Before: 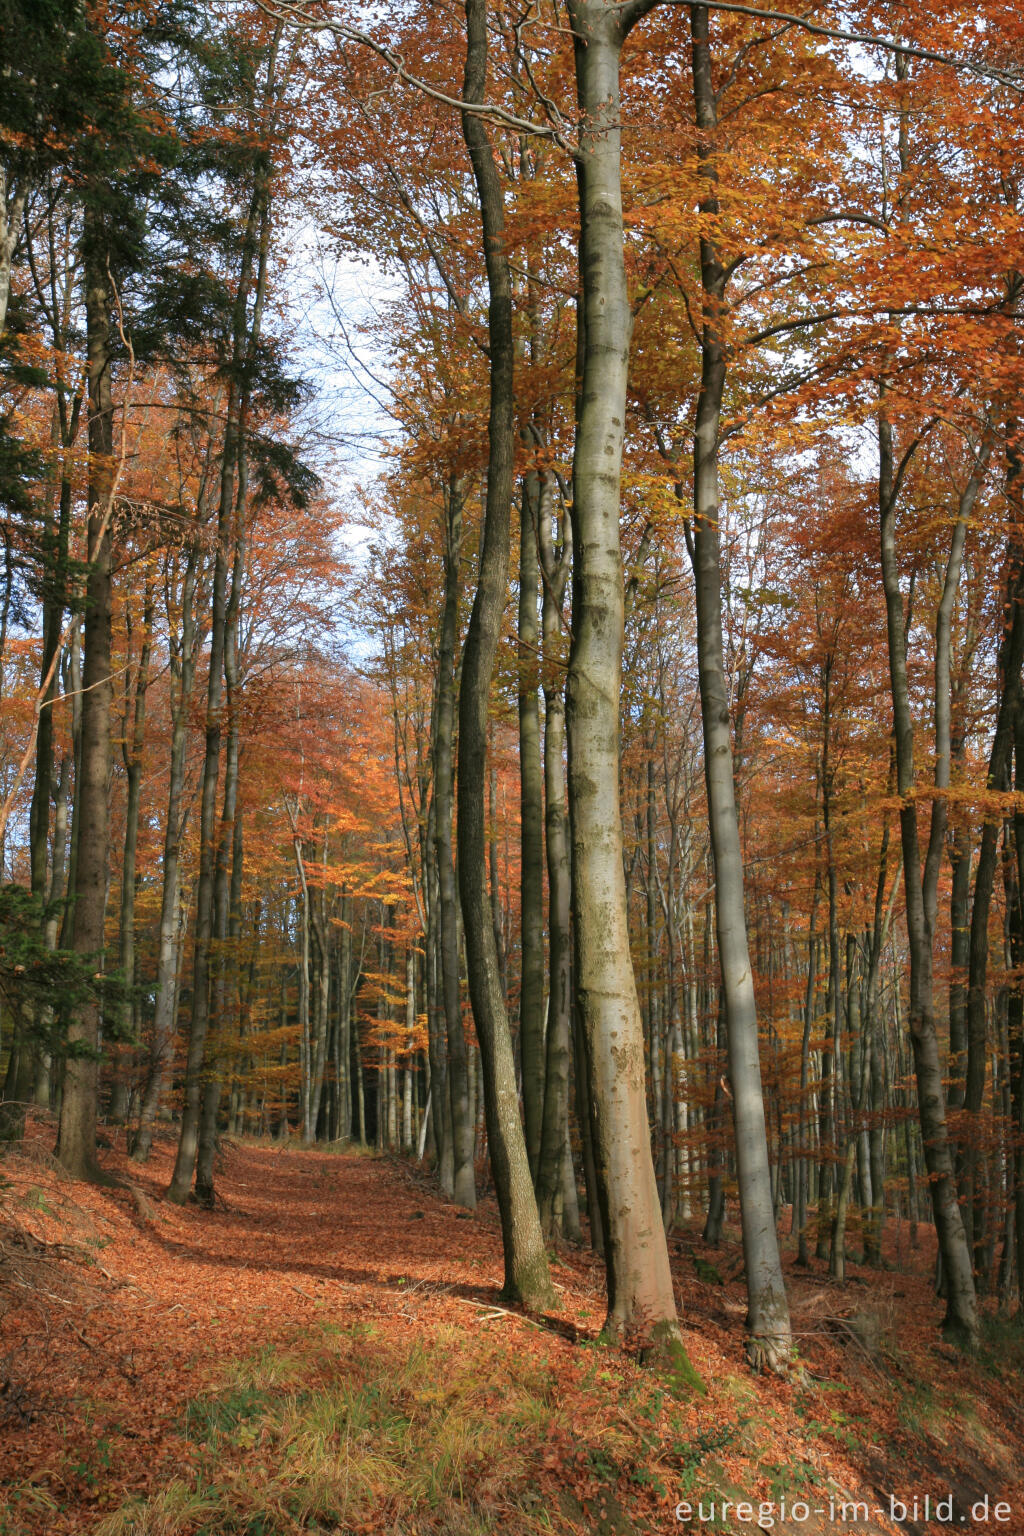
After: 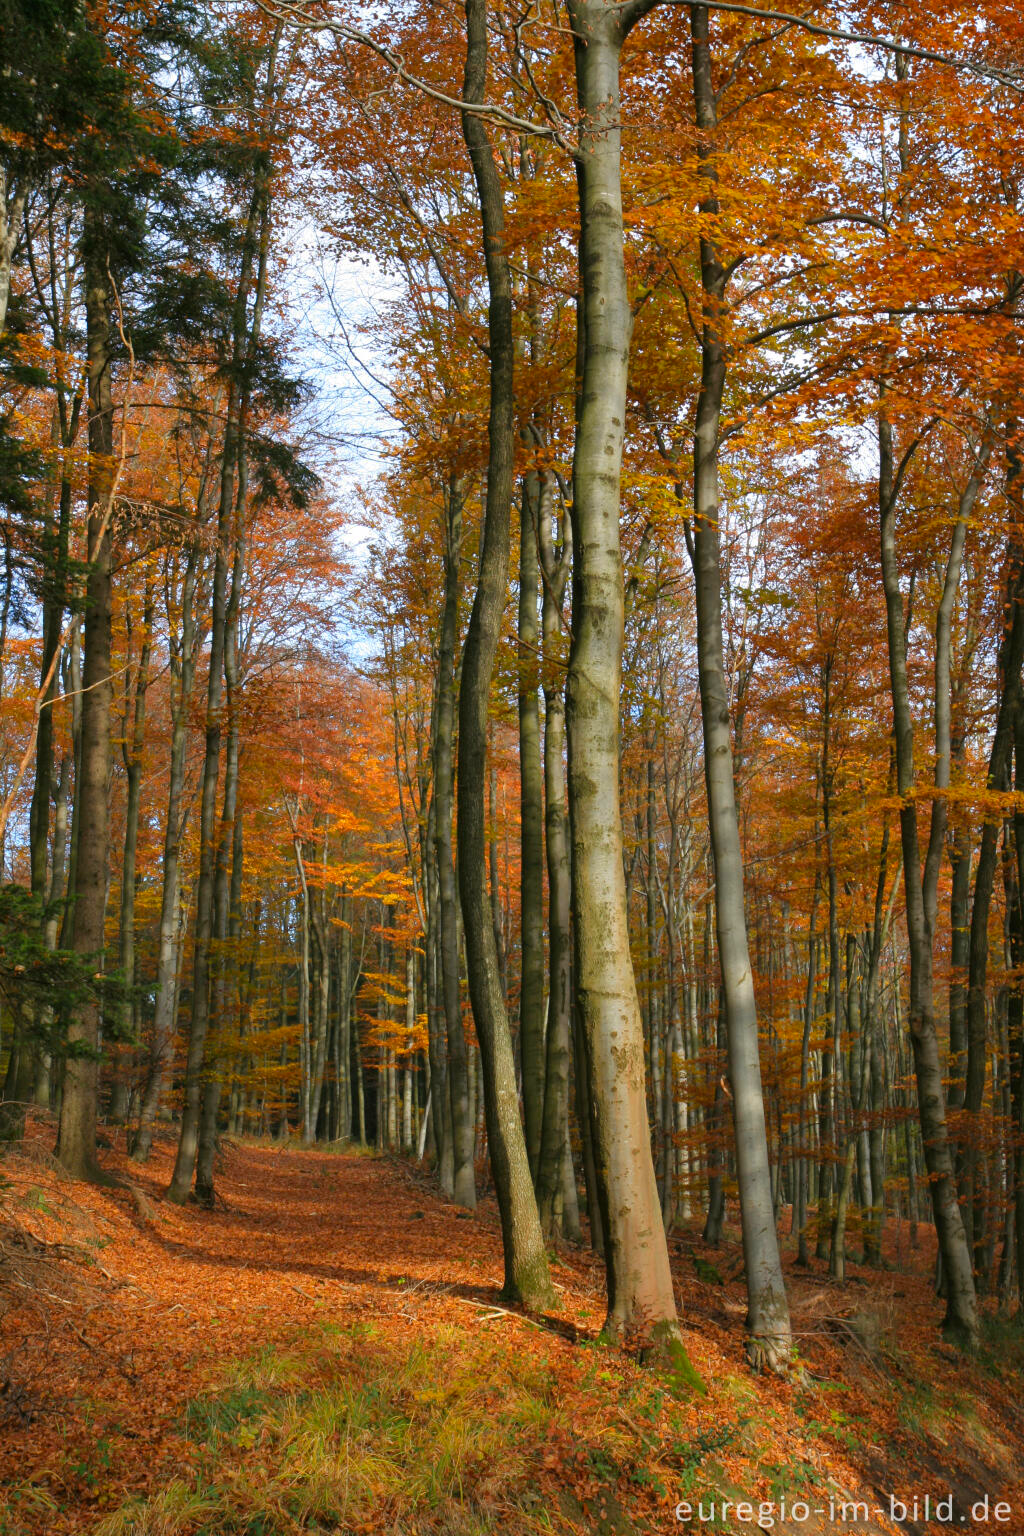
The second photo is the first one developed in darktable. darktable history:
color balance rgb: perceptual saturation grading › global saturation 19.408%, global vibrance 20%
